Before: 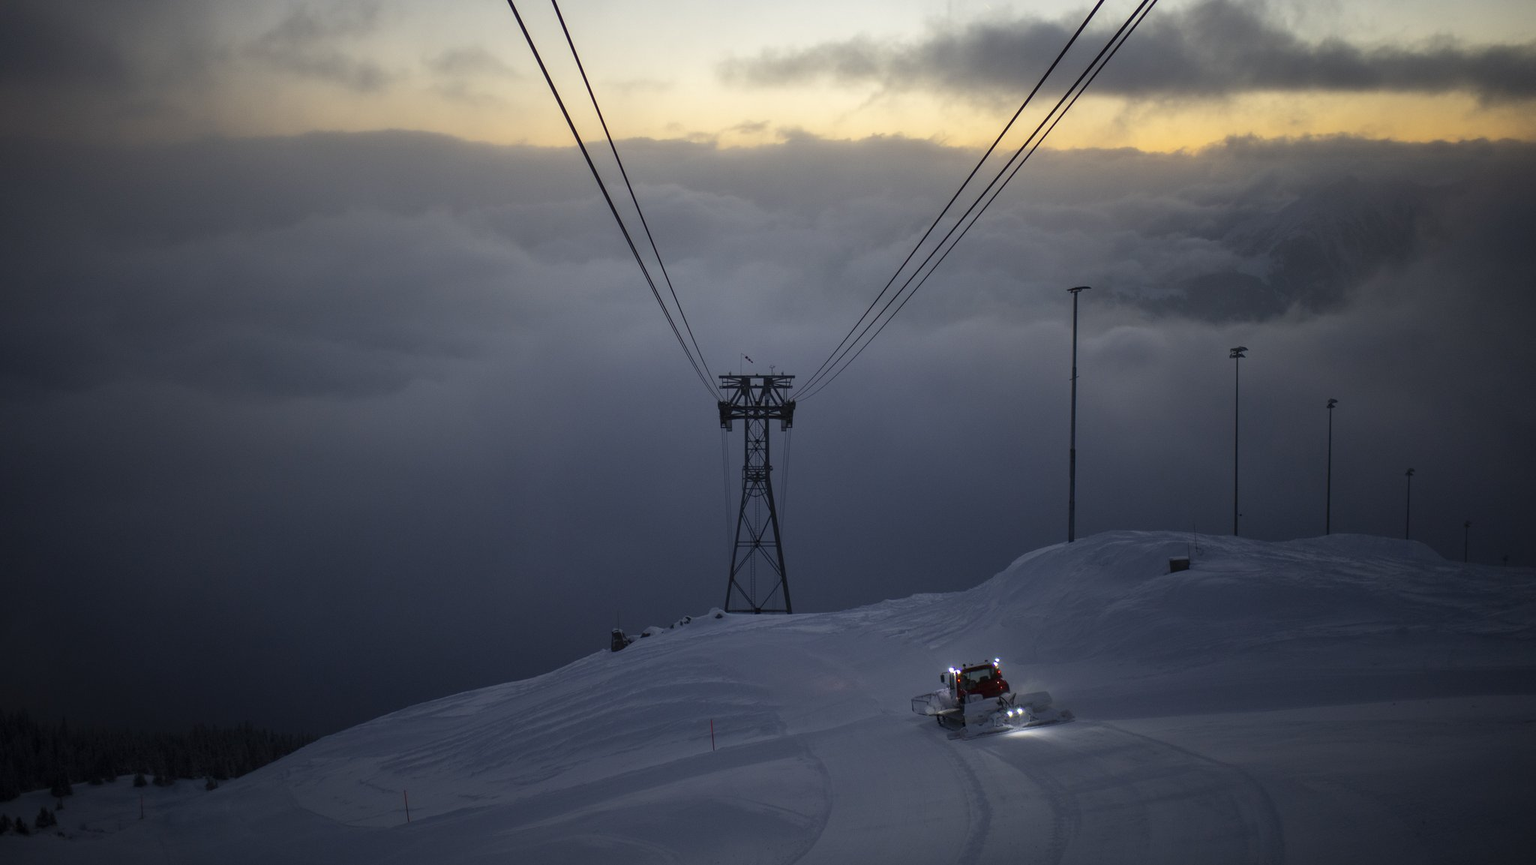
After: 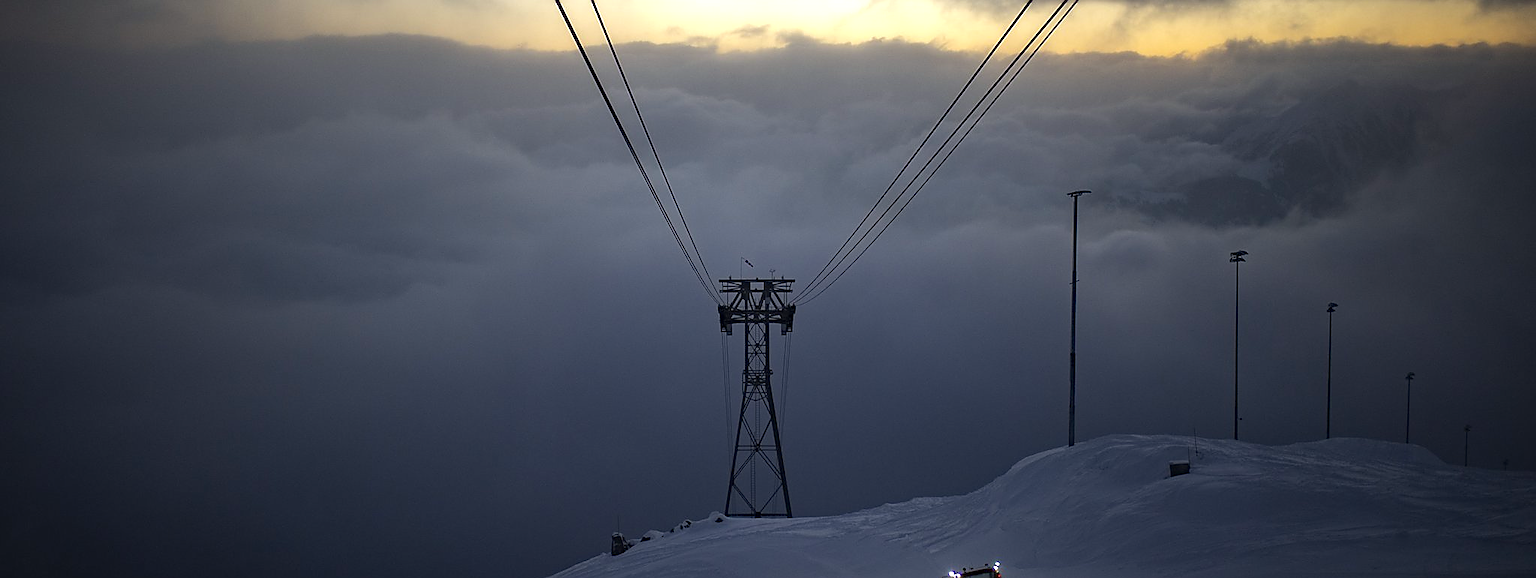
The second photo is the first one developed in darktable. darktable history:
crop: top 11.168%, bottom 21.916%
sharpen: radius 1.382, amount 1.245, threshold 0.737
haze removal: compatibility mode true, adaptive false
